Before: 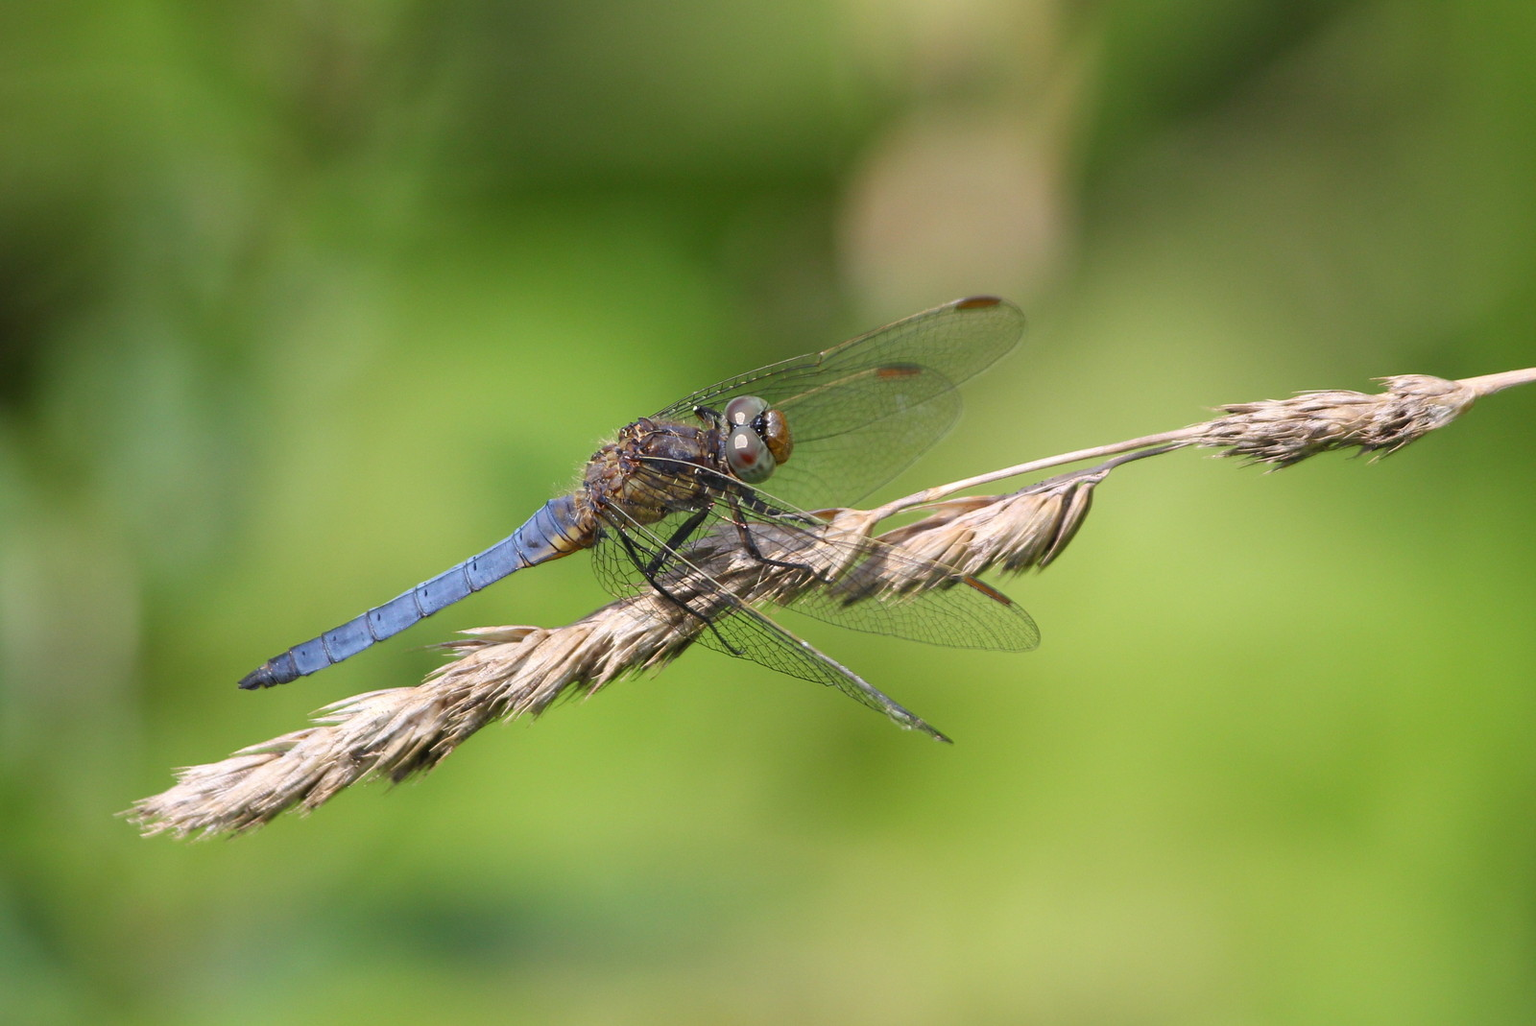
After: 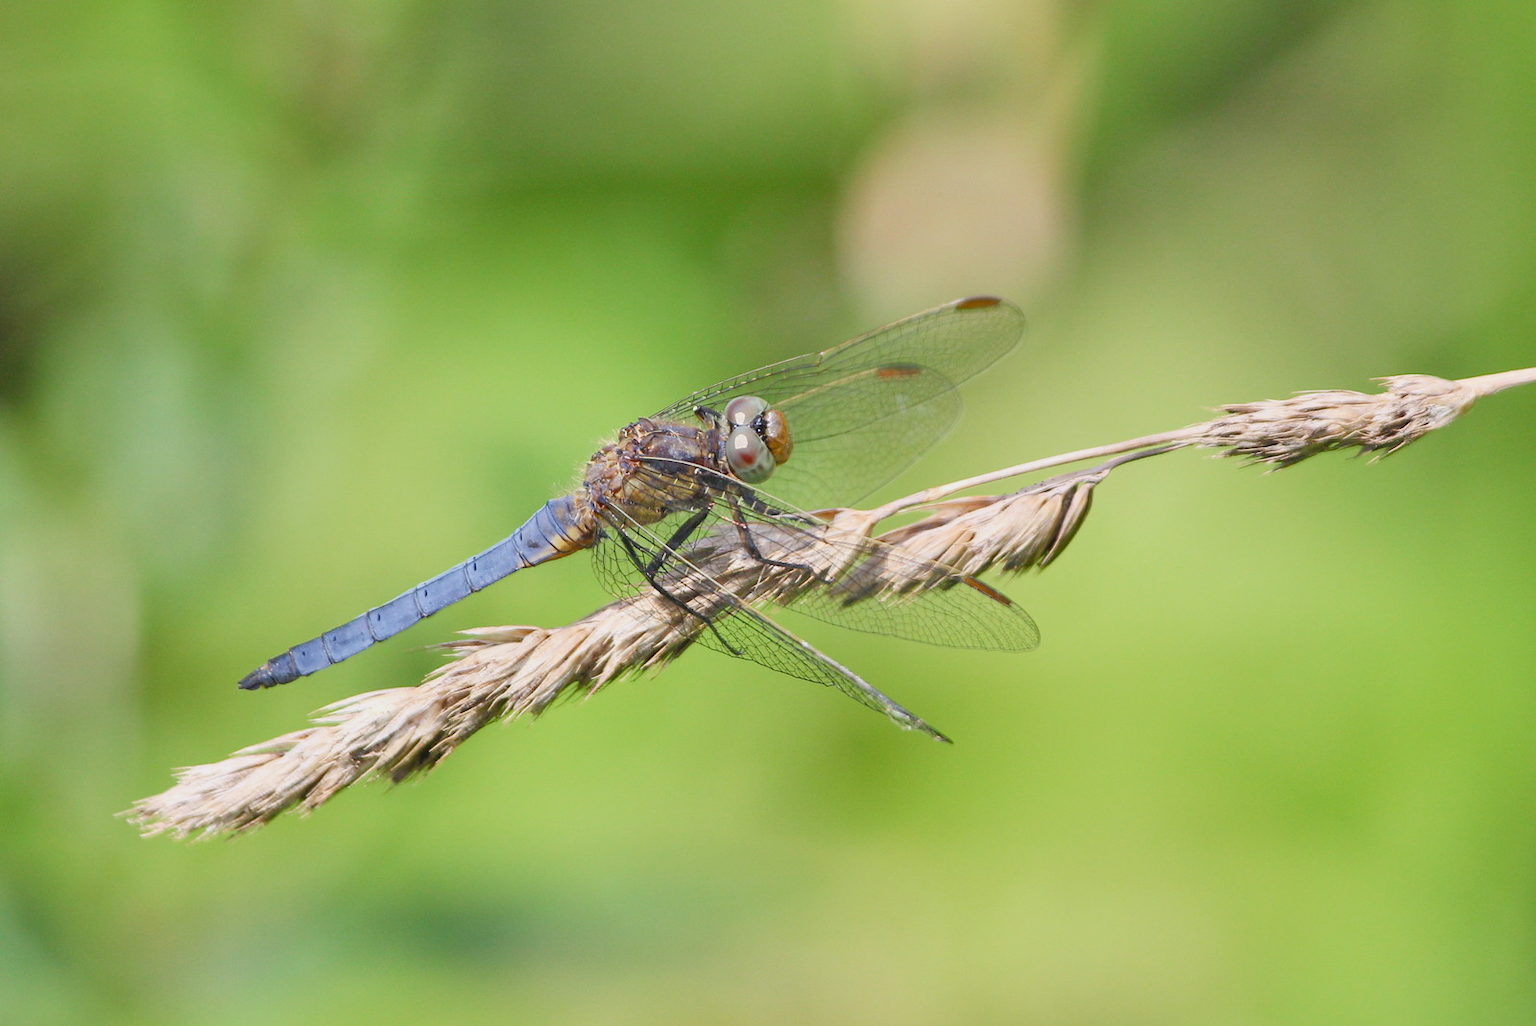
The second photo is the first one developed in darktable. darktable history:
shadows and highlights: shadows 60.4, soften with gaussian
filmic rgb: black relative exposure -8.79 EV, white relative exposure 4.98 EV, target black luminance 0%, hardness 3.78, latitude 66.23%, contrast 0.833, shadows ↔ highlights balance 19.16%
exposure: black level correction 0, exposure 1.34 EV, compensate exposure bias true, compensate highlight preservation false
